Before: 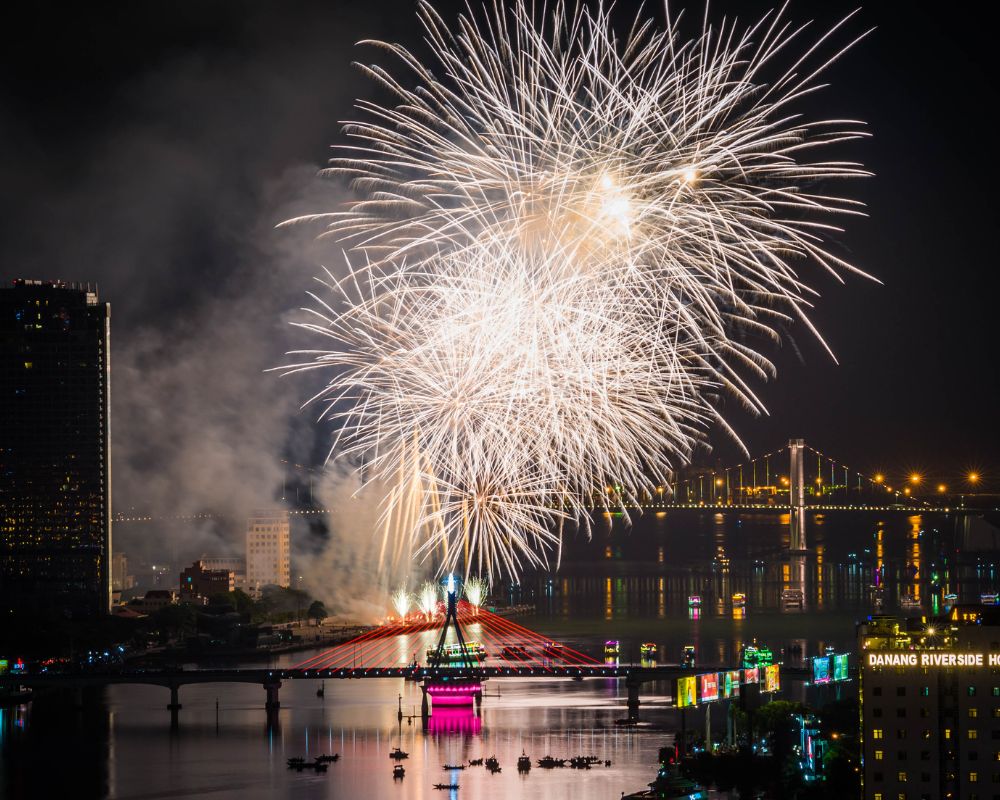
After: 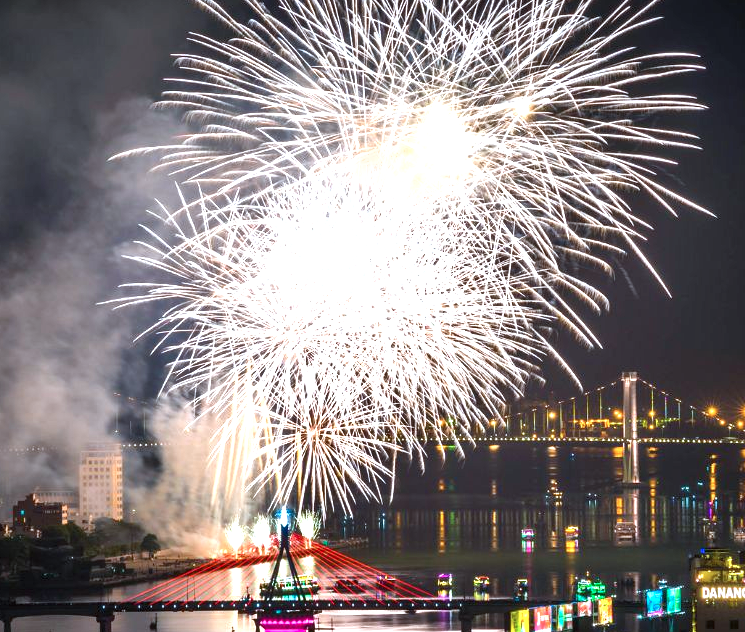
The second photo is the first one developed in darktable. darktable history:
shadows and highlights: radius 118.15, shadows 41.95, highlights -61.74, soften with gaussian
exposure: exposure 1.09 EV, compensate highlight preservation false
color correction: highlights a* -4.22, highlights b* -10.7
crop: left 16.777%, top 8.427%, right 8.624%, bottom 12.451%
